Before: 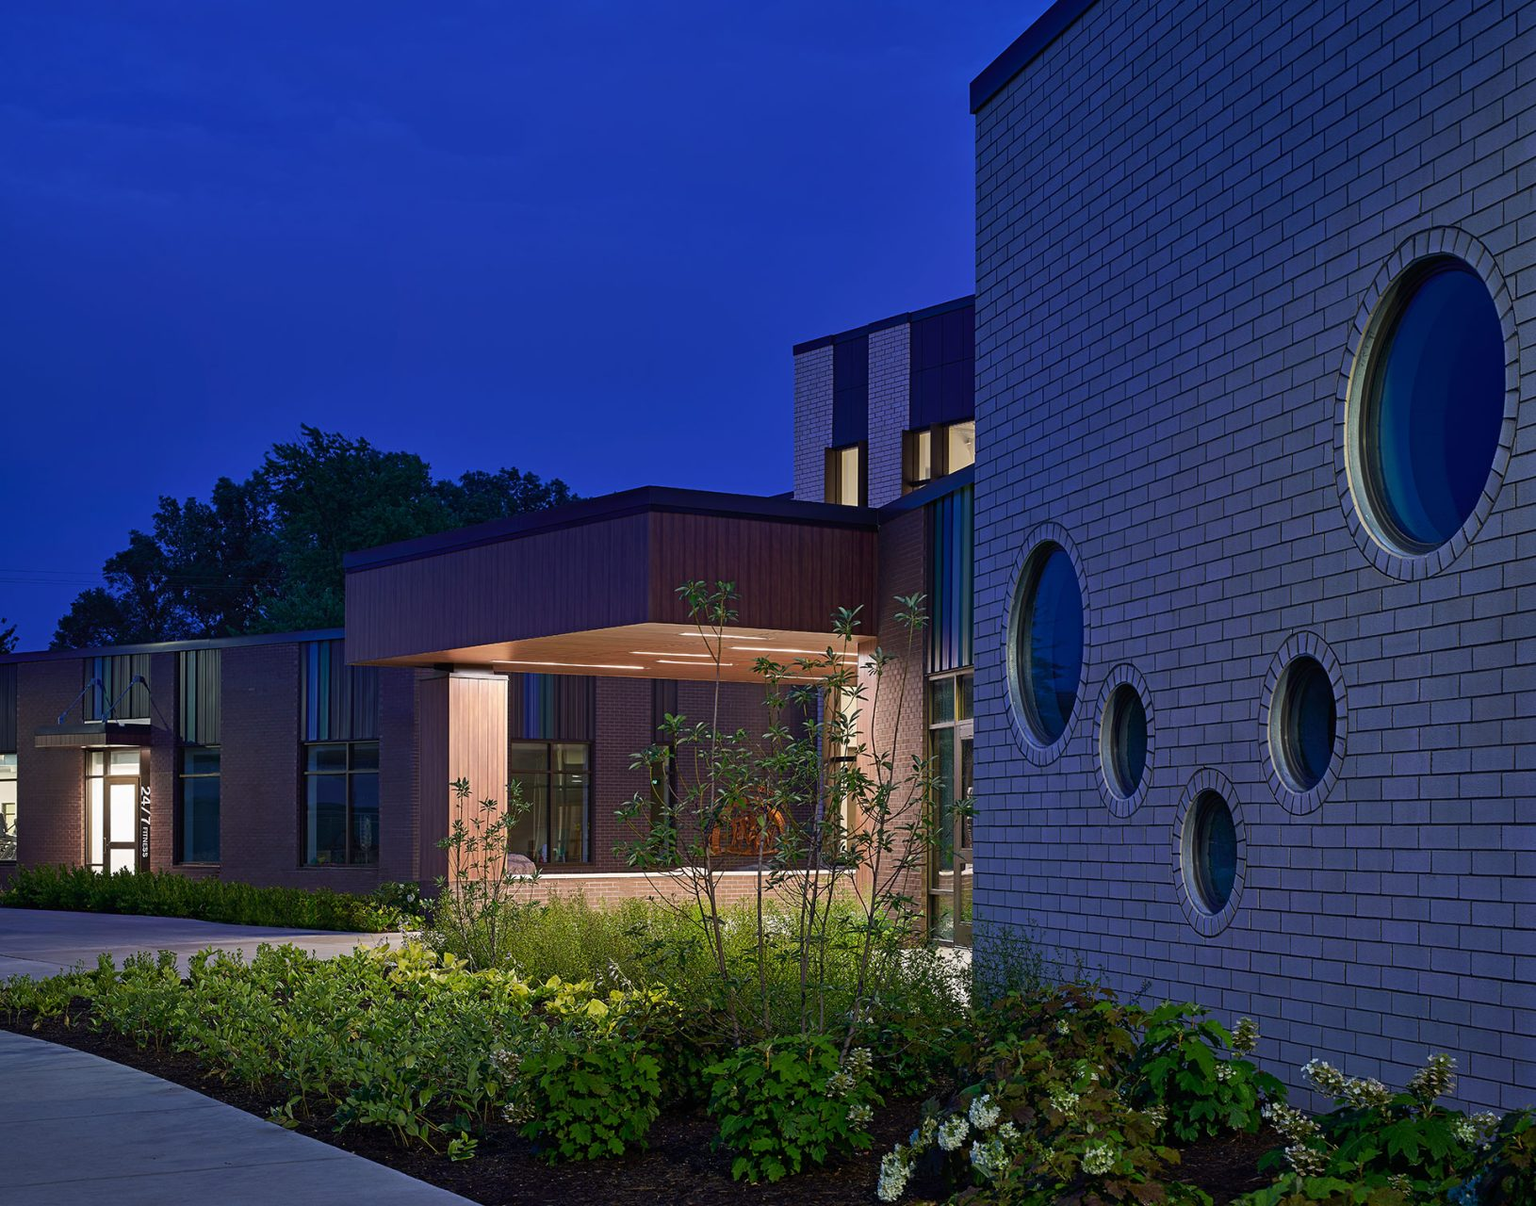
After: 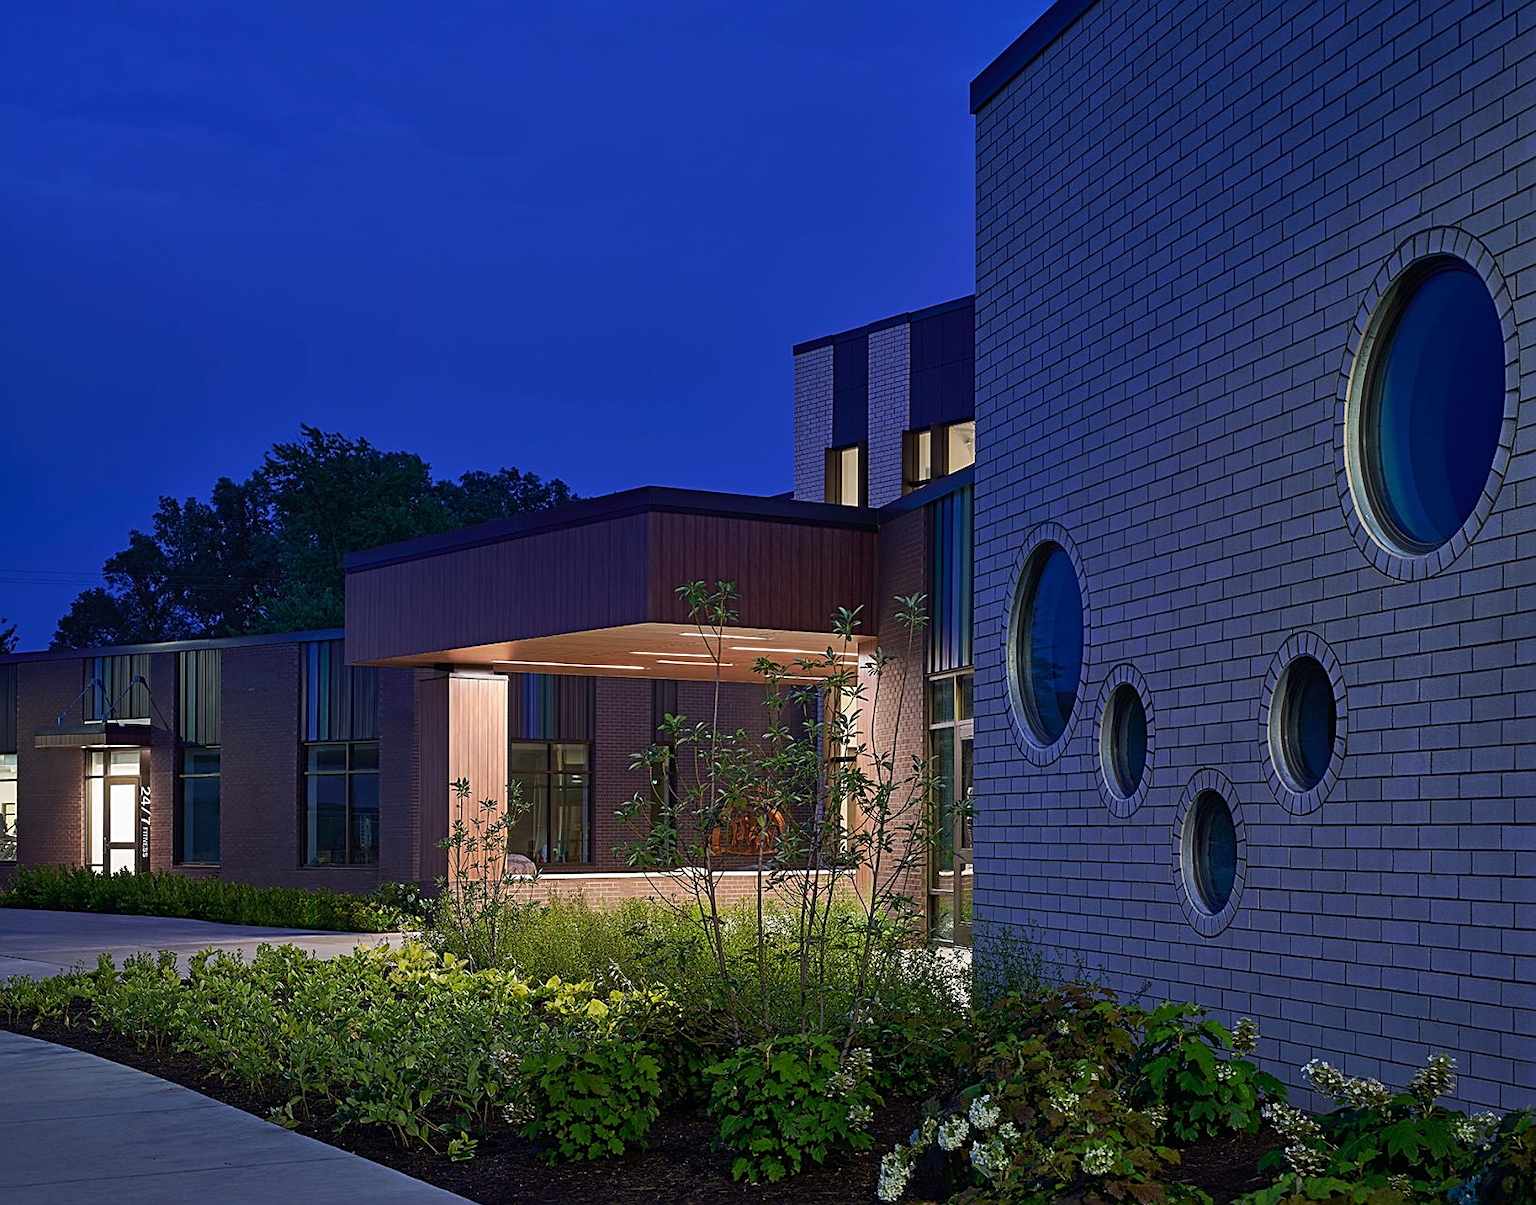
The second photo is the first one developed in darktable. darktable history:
crop: bottom 0.071%
tone curve: curves: ch0 [(0, 0) (0.003, 0.003) (0.011, 0.011) (0.025, 0.025) (0.044, 0.044) (0.069, 0.069) (0.1, 0.099) (0.136, 0.135) (0.177, 0.177) (0.224, 0.224) (0.277, 0.276) (0.335, 0.334) (0.399, 0.398) (0.468, 0.467) (0.543, 0.547) (0.623, 0.626) (0.709, 0.712) (0.801, 0.802) (0.898, 0.898) (1, 1)], preserve colors none
sharpen: on, module defaults
